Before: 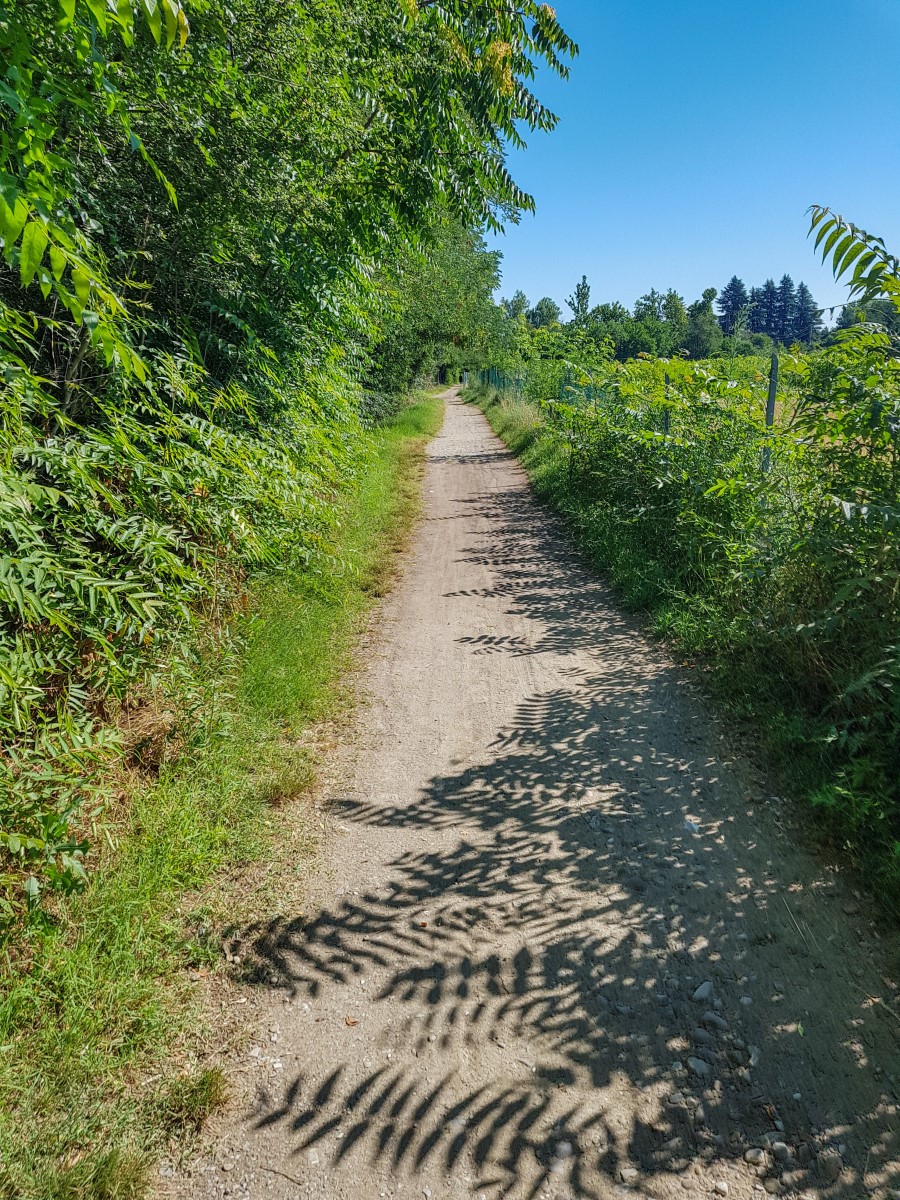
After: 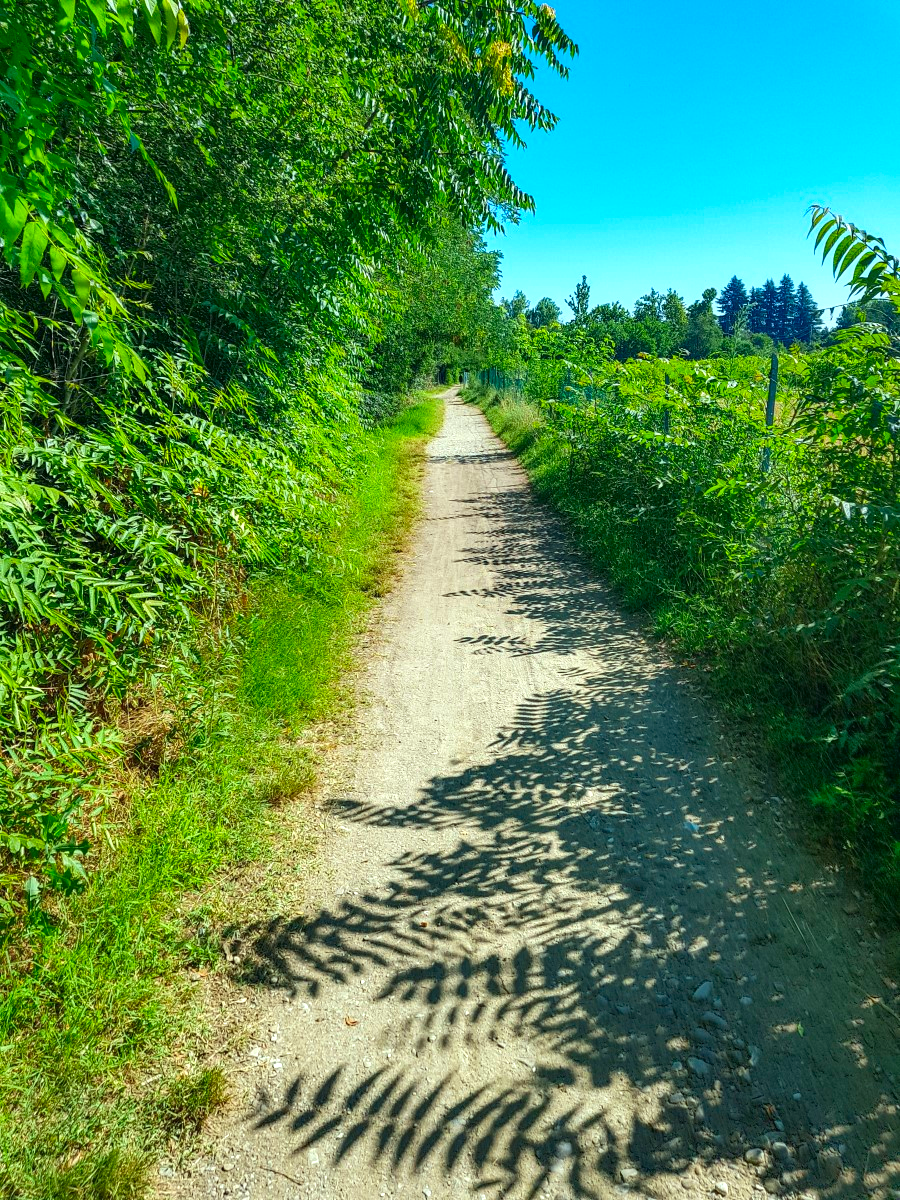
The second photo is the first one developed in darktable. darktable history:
exposure: exposure 0.3 EV, compensate highlight preservation false
tone equalizer: -8 EV -0.001 EV, -7 EV 0.001 EV, -6 EV -0.002 EV, -5 EV -0.003 EV, -4 EV -0.062 EV, -3 EV -0.222 EV, -2 EV -0.267 EV, -1 EV 0.105 EV, +0 EV 0.303 EV
color correction: highlights a* -7.33, highlights b* 1.26, shadows a* -3.55, saturation 1.4
